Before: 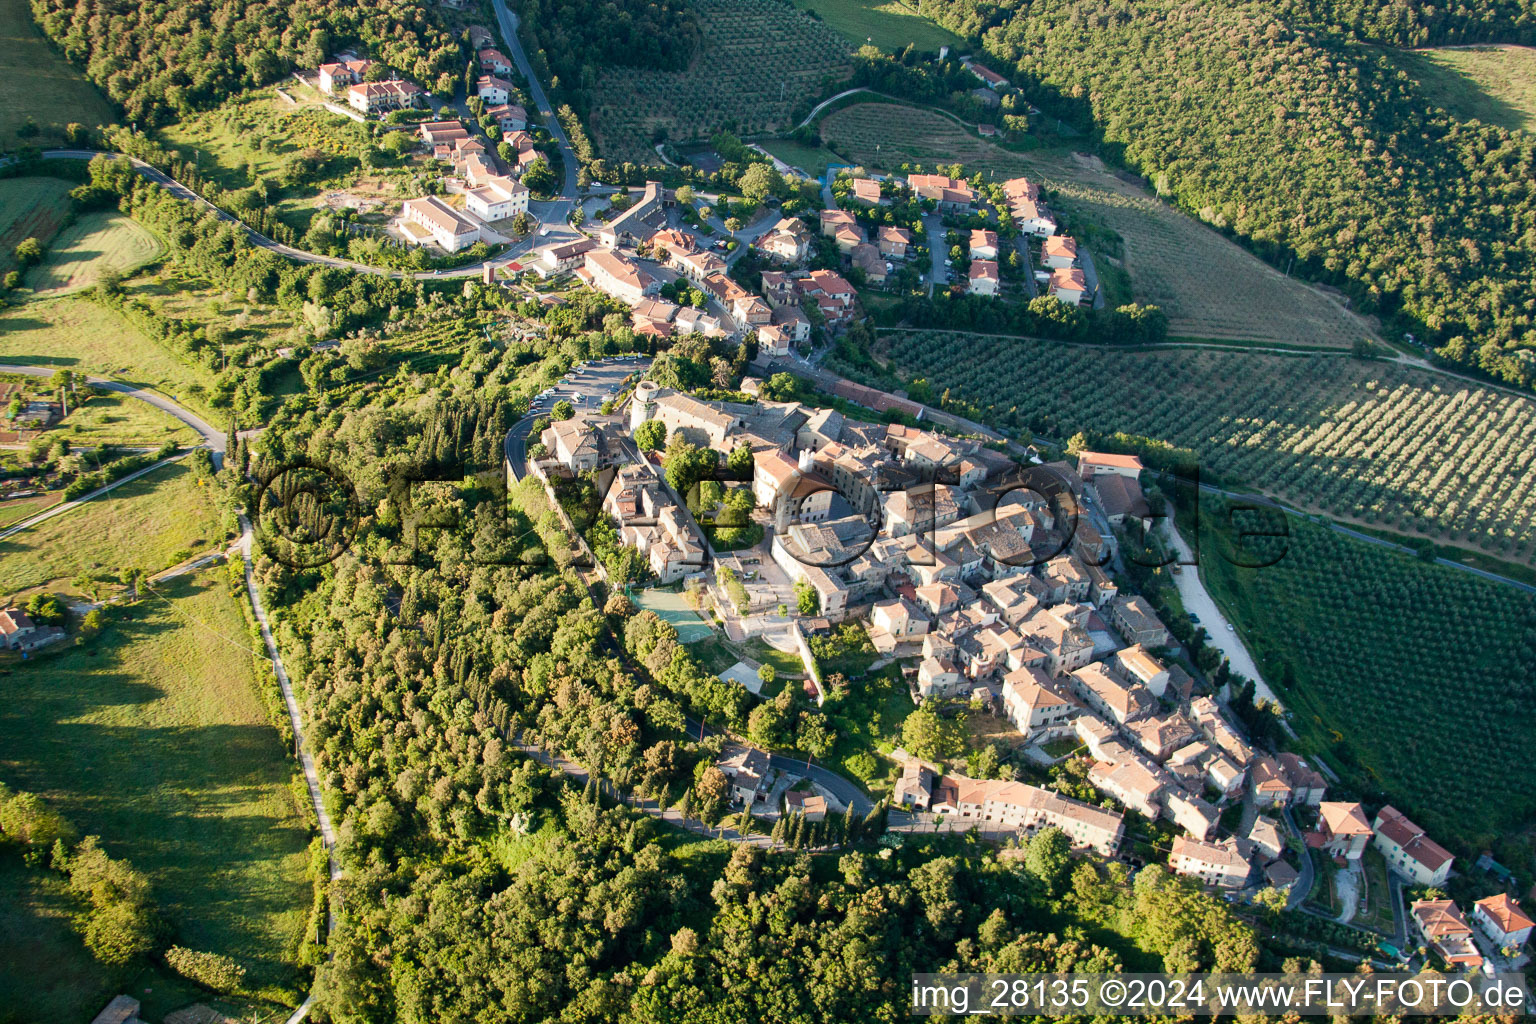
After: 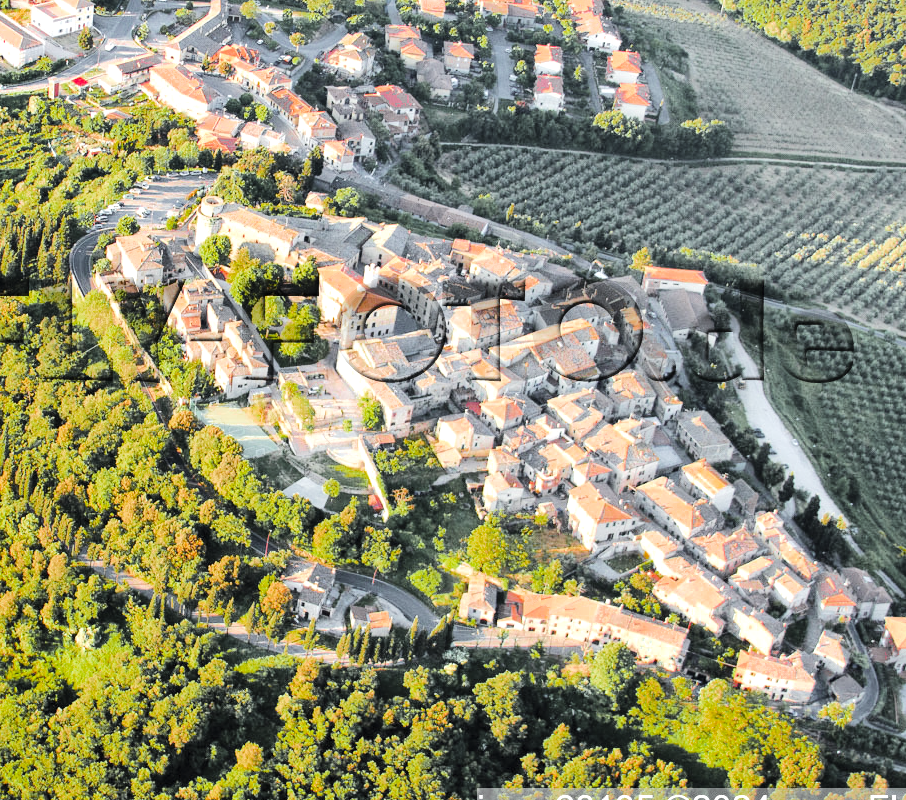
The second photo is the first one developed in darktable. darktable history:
color zones: curves: ch0 [(0.004, 0.388) (0.125, 0.392) (0.25, 0.404) (0.375, 0.5) (0.5, 0.5) (0.625, 0.5) (0.75, 0.5) (0.875, 0.5)]; ch1 [(0, 0.5) (0.125, 0.5) (0.25, 0.5) (0.375, 0.124) (0.524, 0.124) (0.645, 0.128) (0.789, 0.132) (0.914, 0.096) (0.998, 0.068)]
contrast brightness saturation: contrast 0.072, brightness 0.076, saturation 0.175
crop and rotate: left 28.324%, top 18.081%, right 12.643%, bottom 3.75%
exposure: exposure 0.655 EV, compensate highlight preservation false
tone equalizer: -7 EV 0.14 EV, -6 EV 0.589 EV, -5 EV 1.15 EV, -4 EV 1.3 EV, -3 EV 1.17 EV, -2 EV 0.6 EV, -1 EV 0.149 EV, edges refinement/feathering 500, mask exposure compensation -1.57 EV, preserve details no
shadows and highlights: low approximation 0.01, soften with gaussian
